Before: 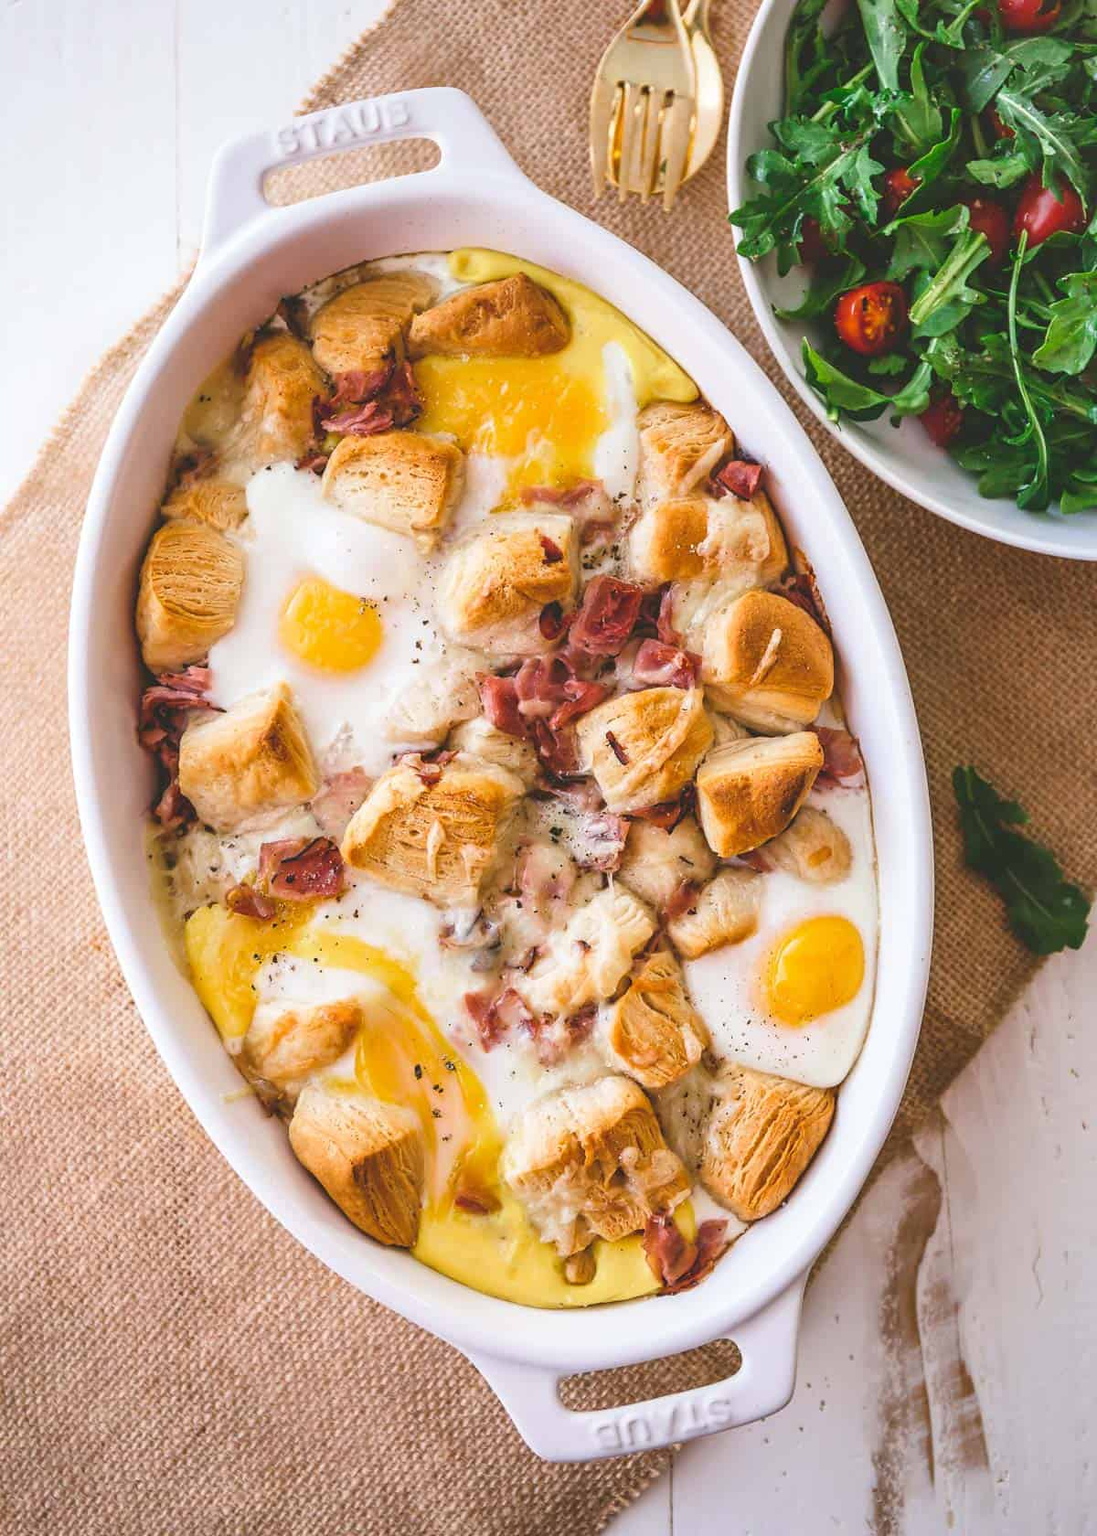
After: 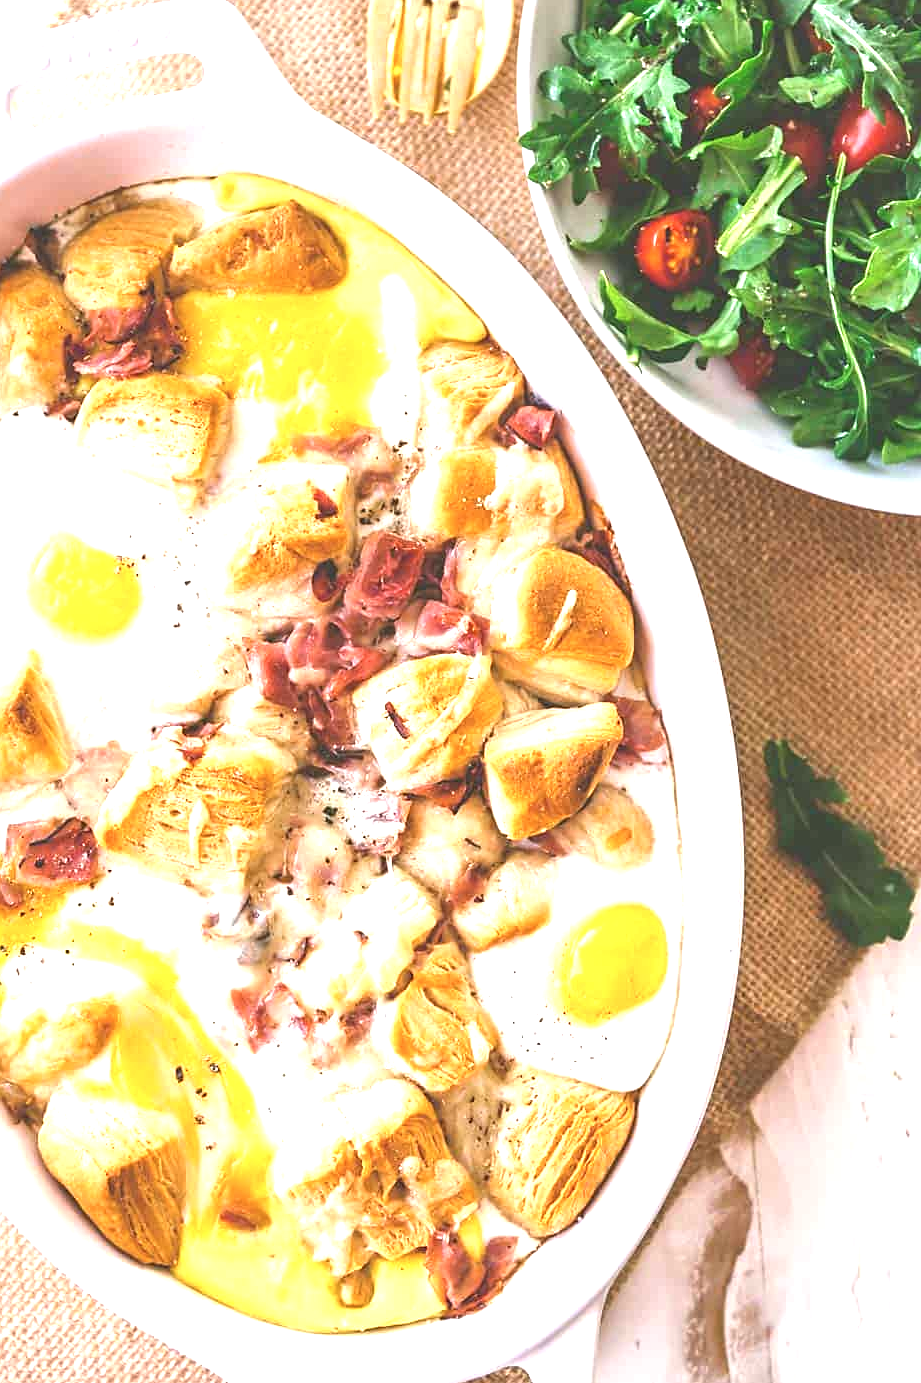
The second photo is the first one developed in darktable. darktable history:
exposure: black level correction 0, exposure 1.199 EV, compensate highlight preservation false
sharpen: amount 0.214
crop: left 23.245%, top 5.876%, bottom 11.772%
contrast brightness saturation: saturation -0.096
